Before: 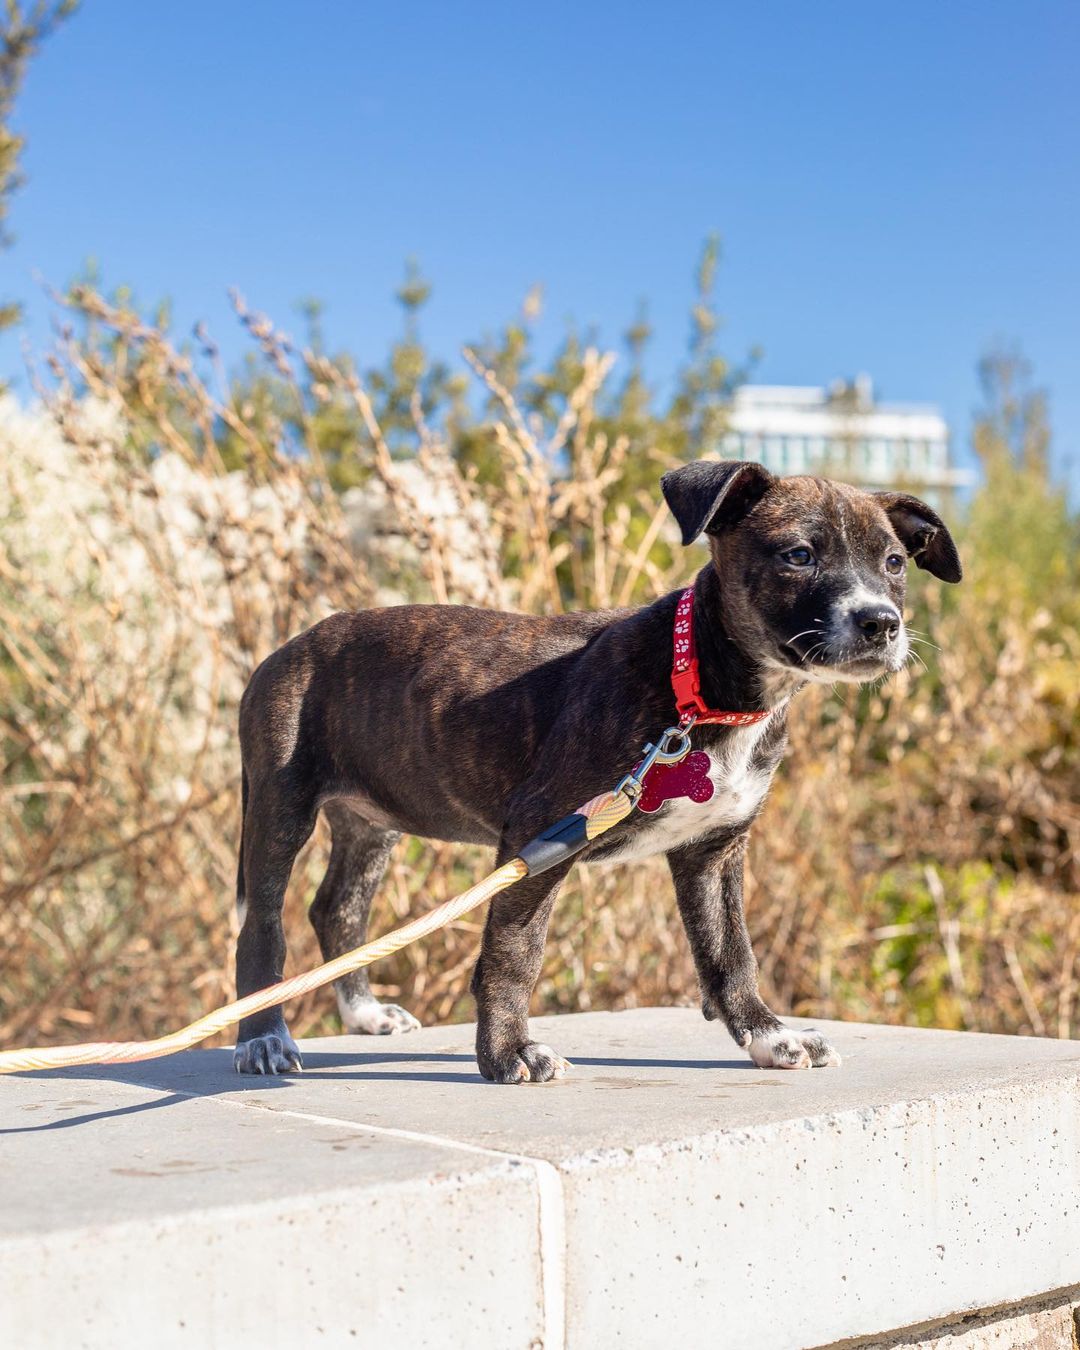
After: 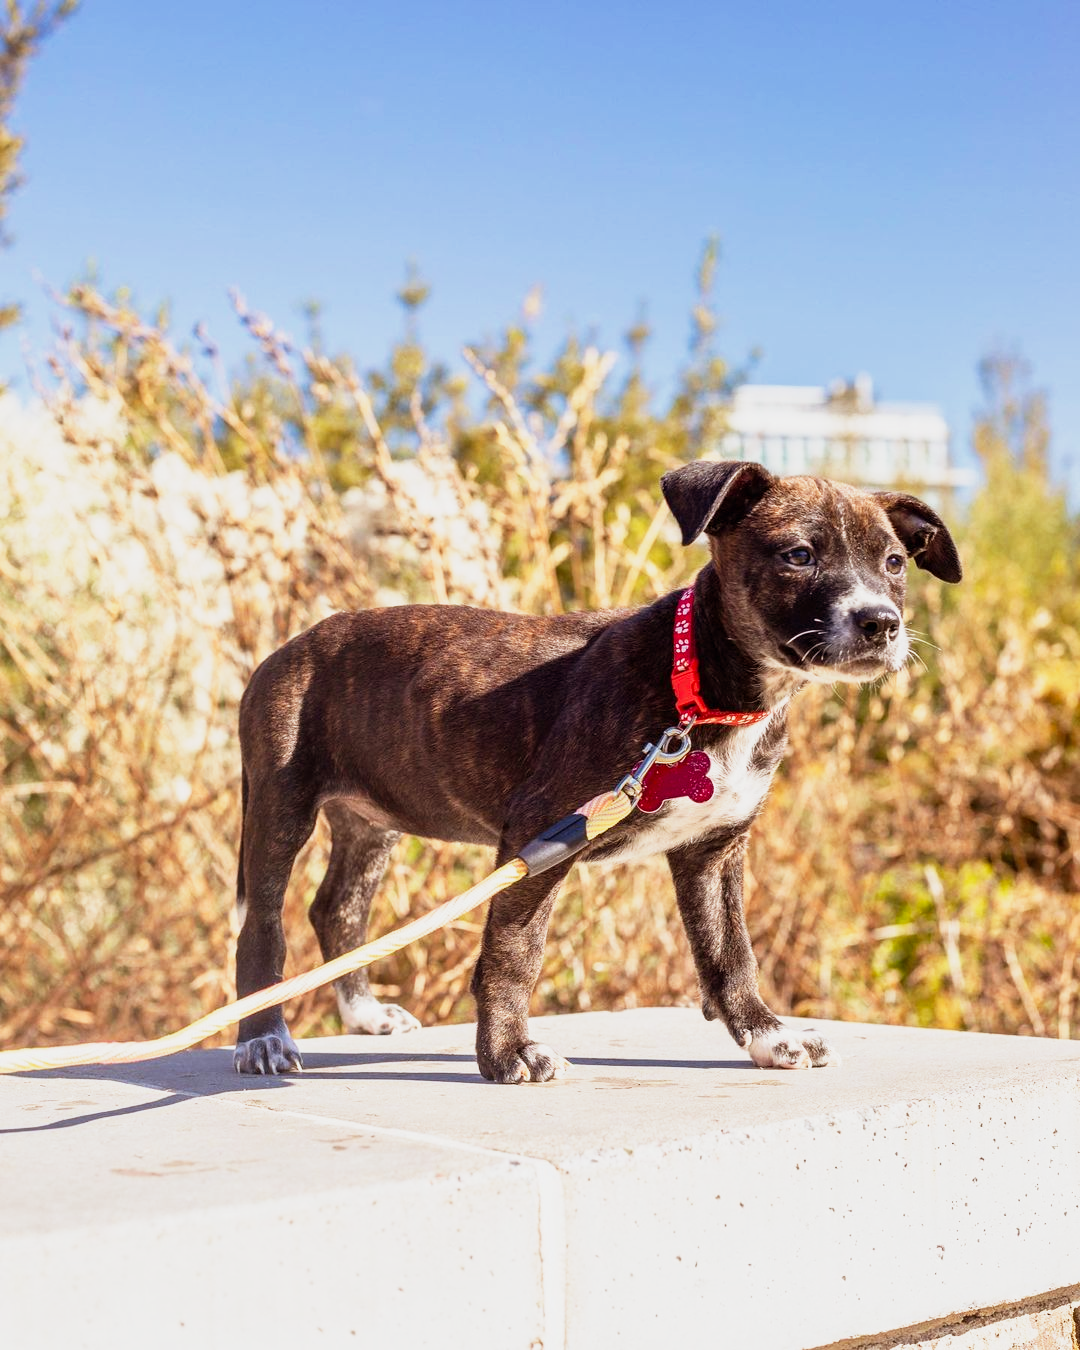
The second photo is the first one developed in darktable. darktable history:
base curve: curves: ch0 [(0, 0) (0.088, 0.125) (0.176, 0.251) (0.354, 0.501) (0.613, 0.749) (1, 0.877)], preserve colors none
rgb levels: mode RGB, independent channels, levels [[0, 0.5, 1], [0, 0.521, 1], [0, 0.536, 1]]
